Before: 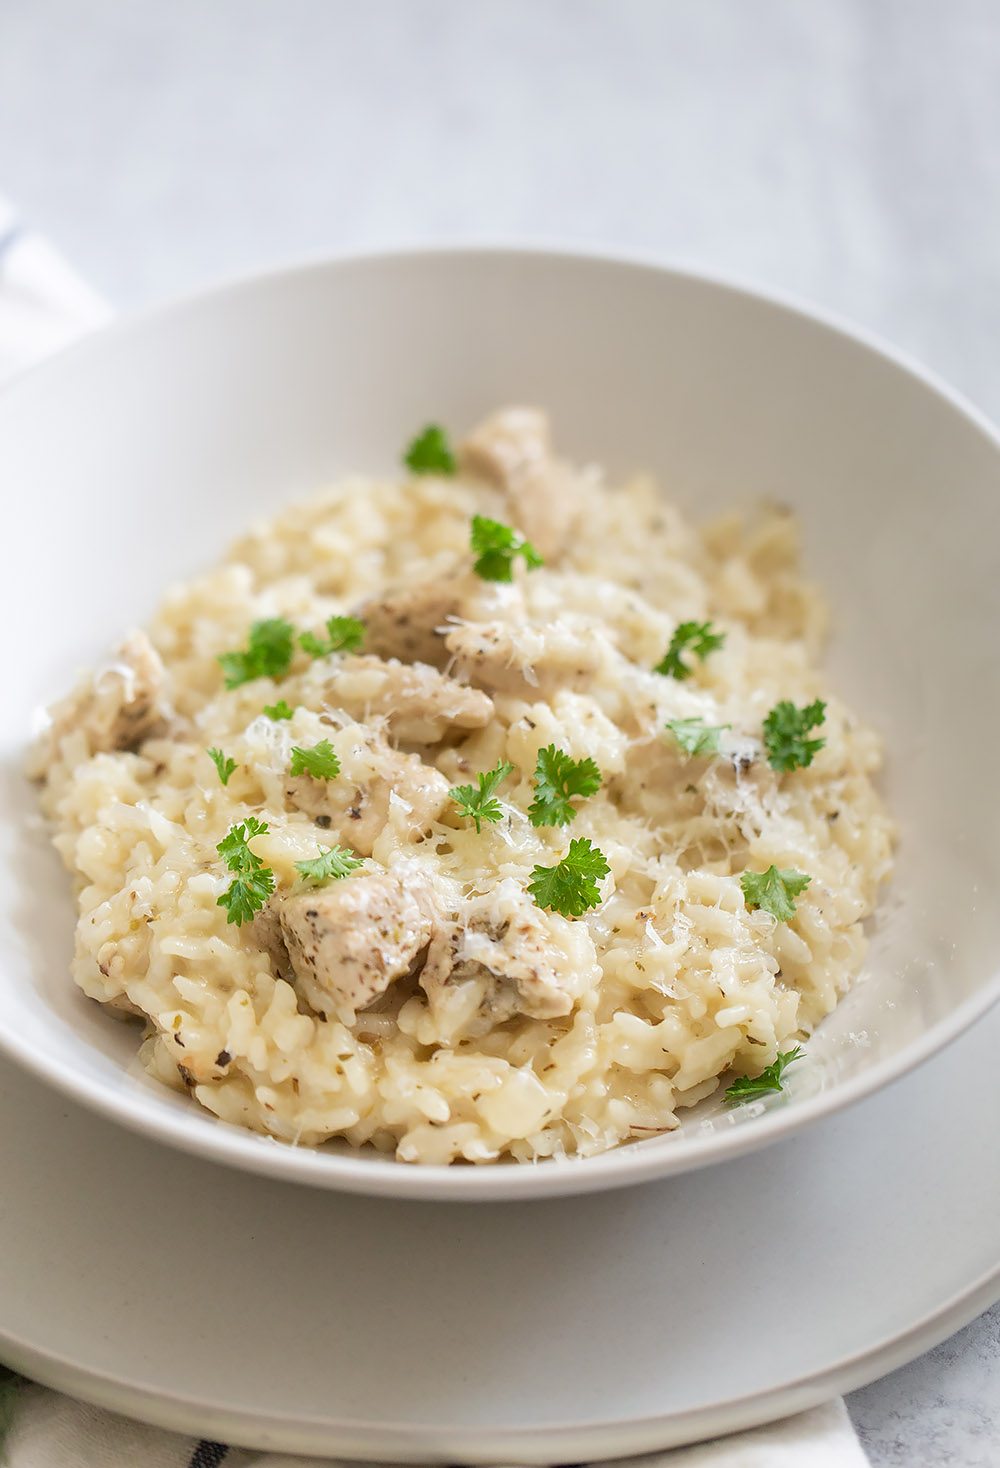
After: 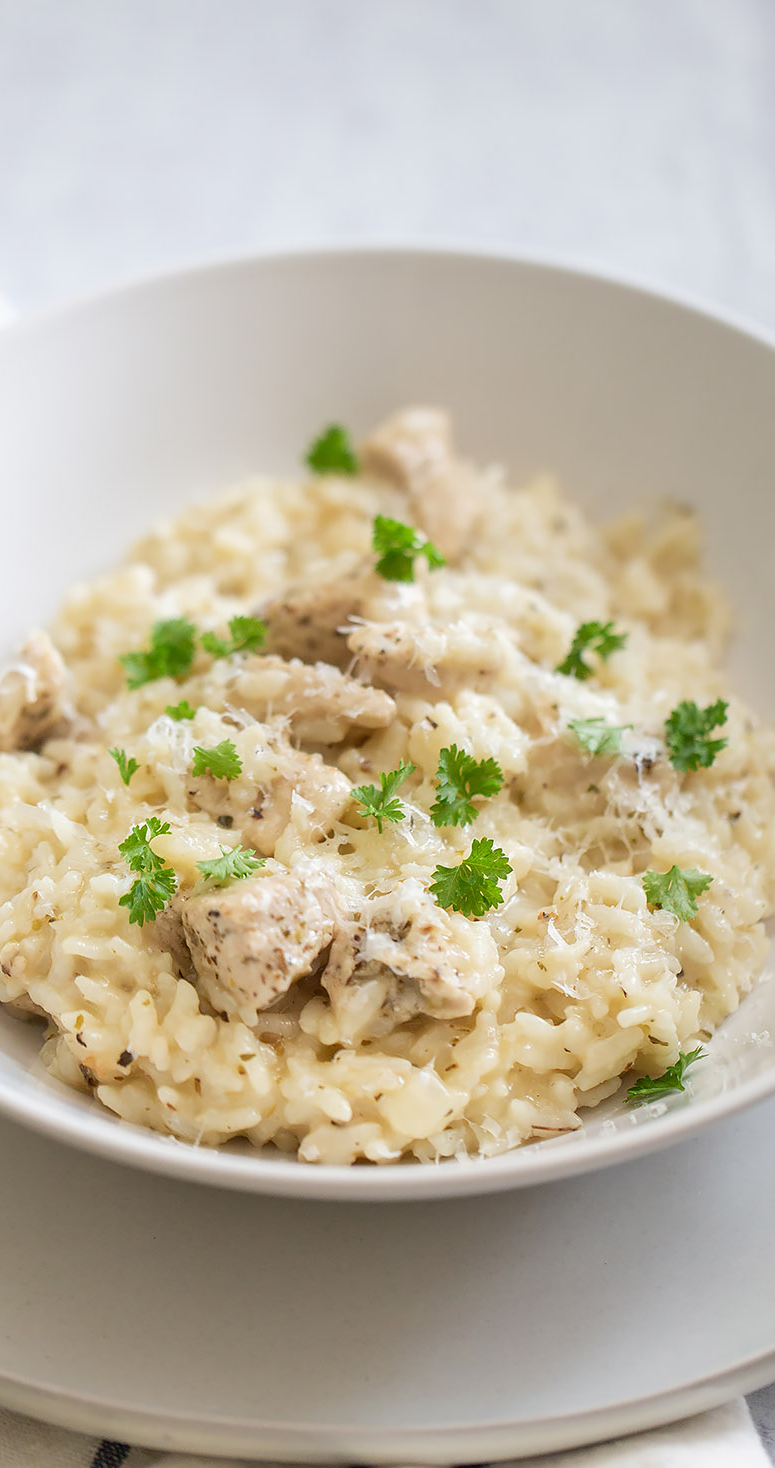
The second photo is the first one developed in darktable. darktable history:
crop: left 9.887%, right 12.594%
